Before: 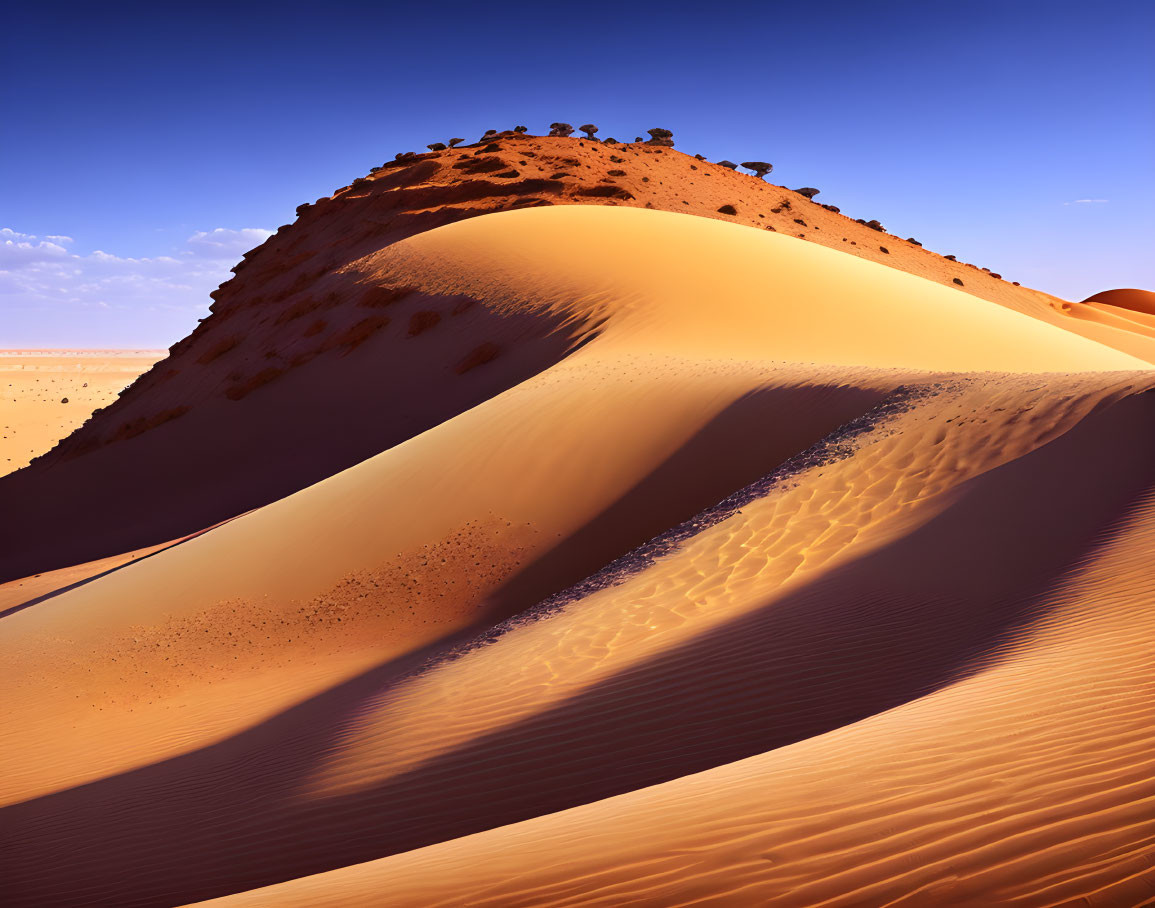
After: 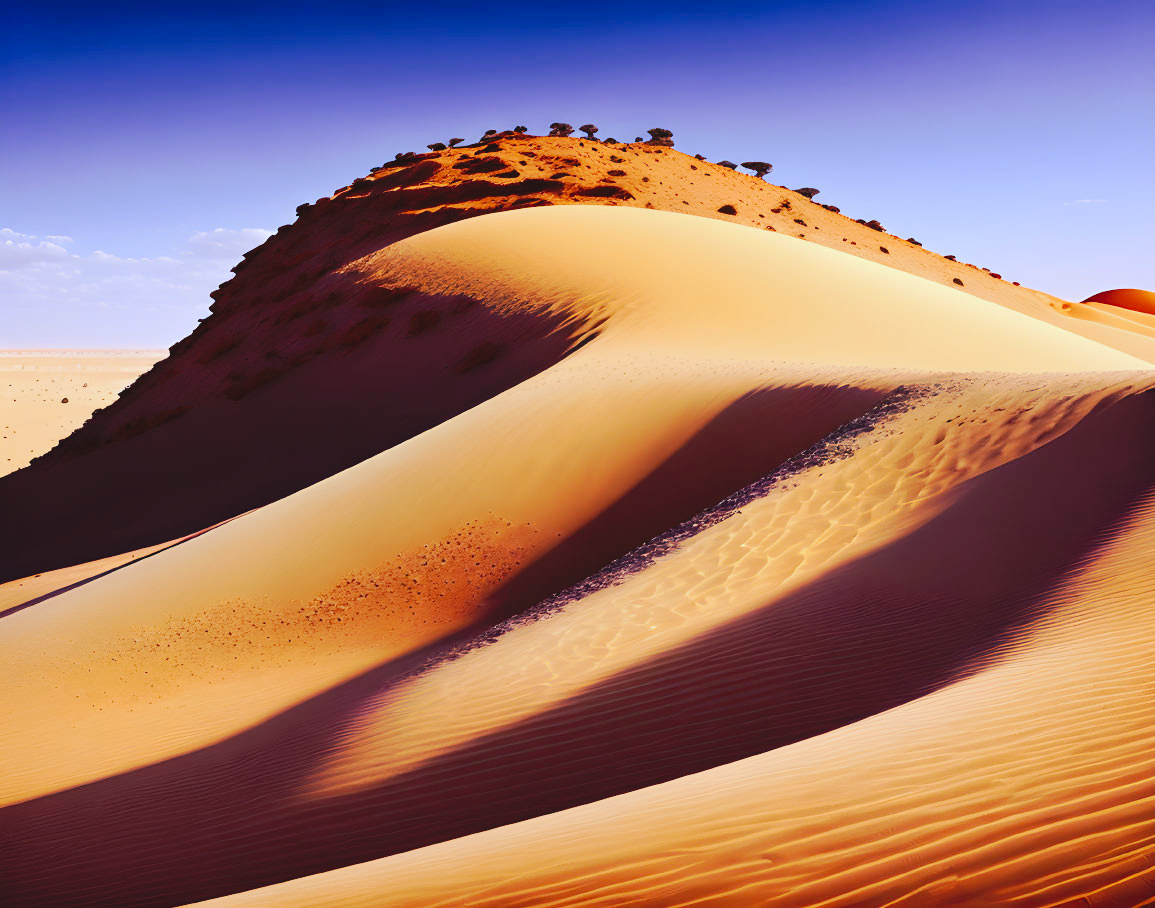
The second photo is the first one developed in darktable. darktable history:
white balance: red 0.986, blue 1.01
tone curve: curves: ch0 [(0, 0) (0.003, 0.058) (0.011, 0.059) (0.025, 0.061) (0.044, 0.067) (0.069, 0.084) (0.1, 0.102) (0.136, 0.124) (0.177, 0.171) (0.224, 0.246) (0.277, 0.324) (0.335, 0.411) (0.399, 0.509) (0.468, 0.605) (0.543, 0.688) (0.623, 0.738) (0.709, 0.798) (0.801, 0.852) (0.898, 0.911) (1, 1)], preserve colors none
